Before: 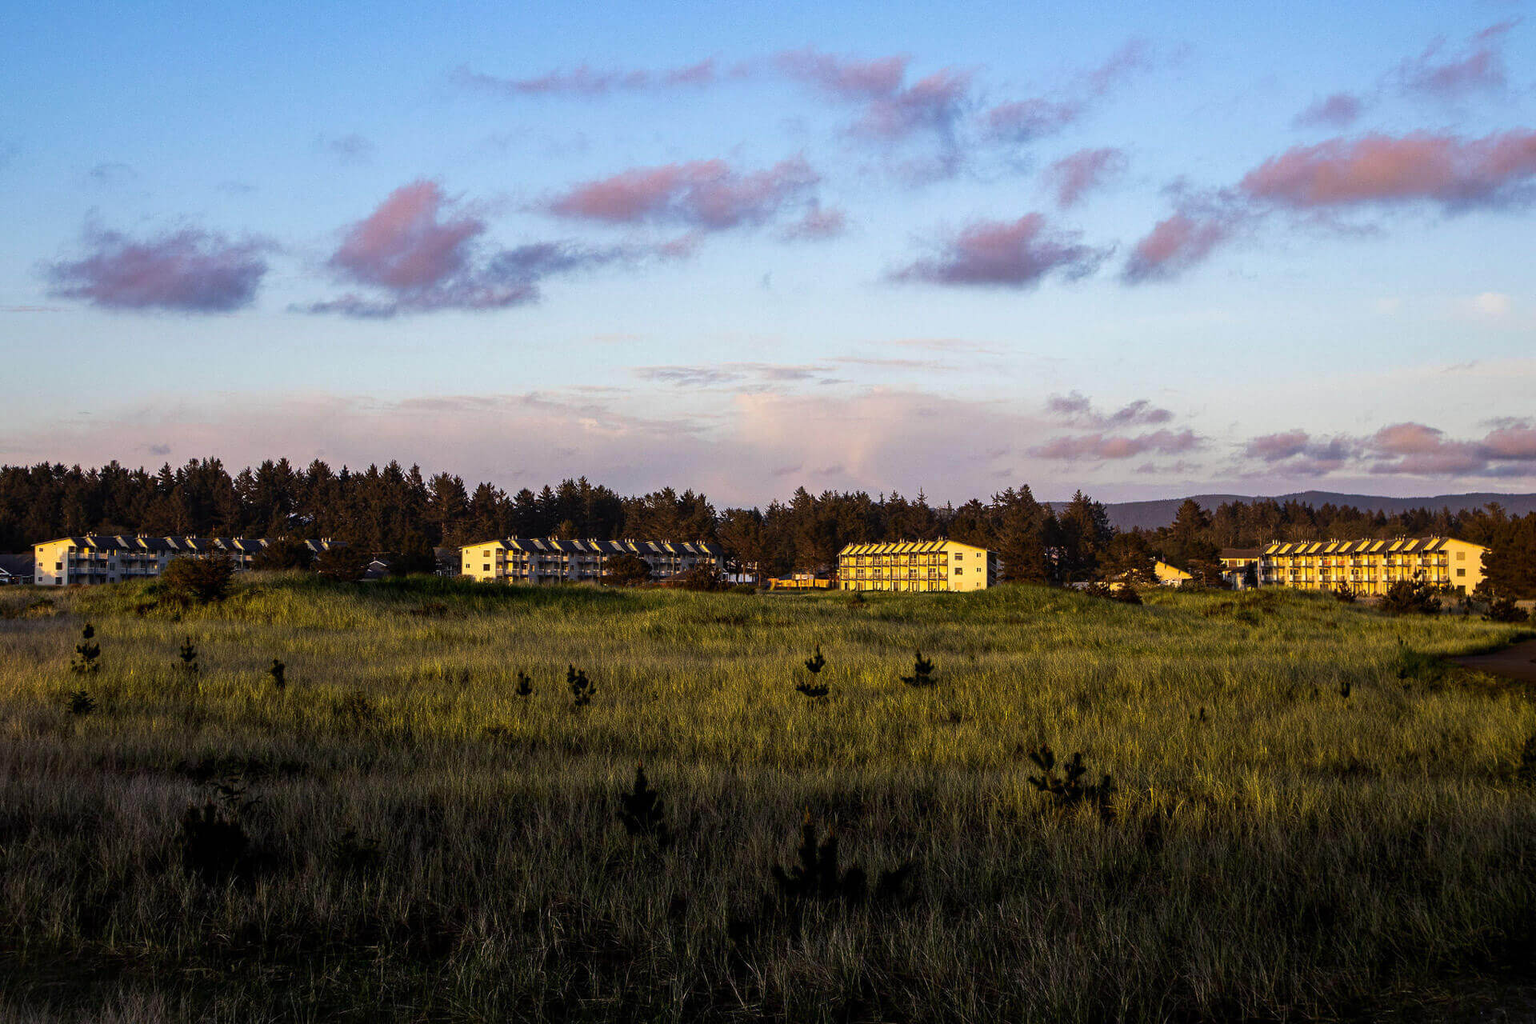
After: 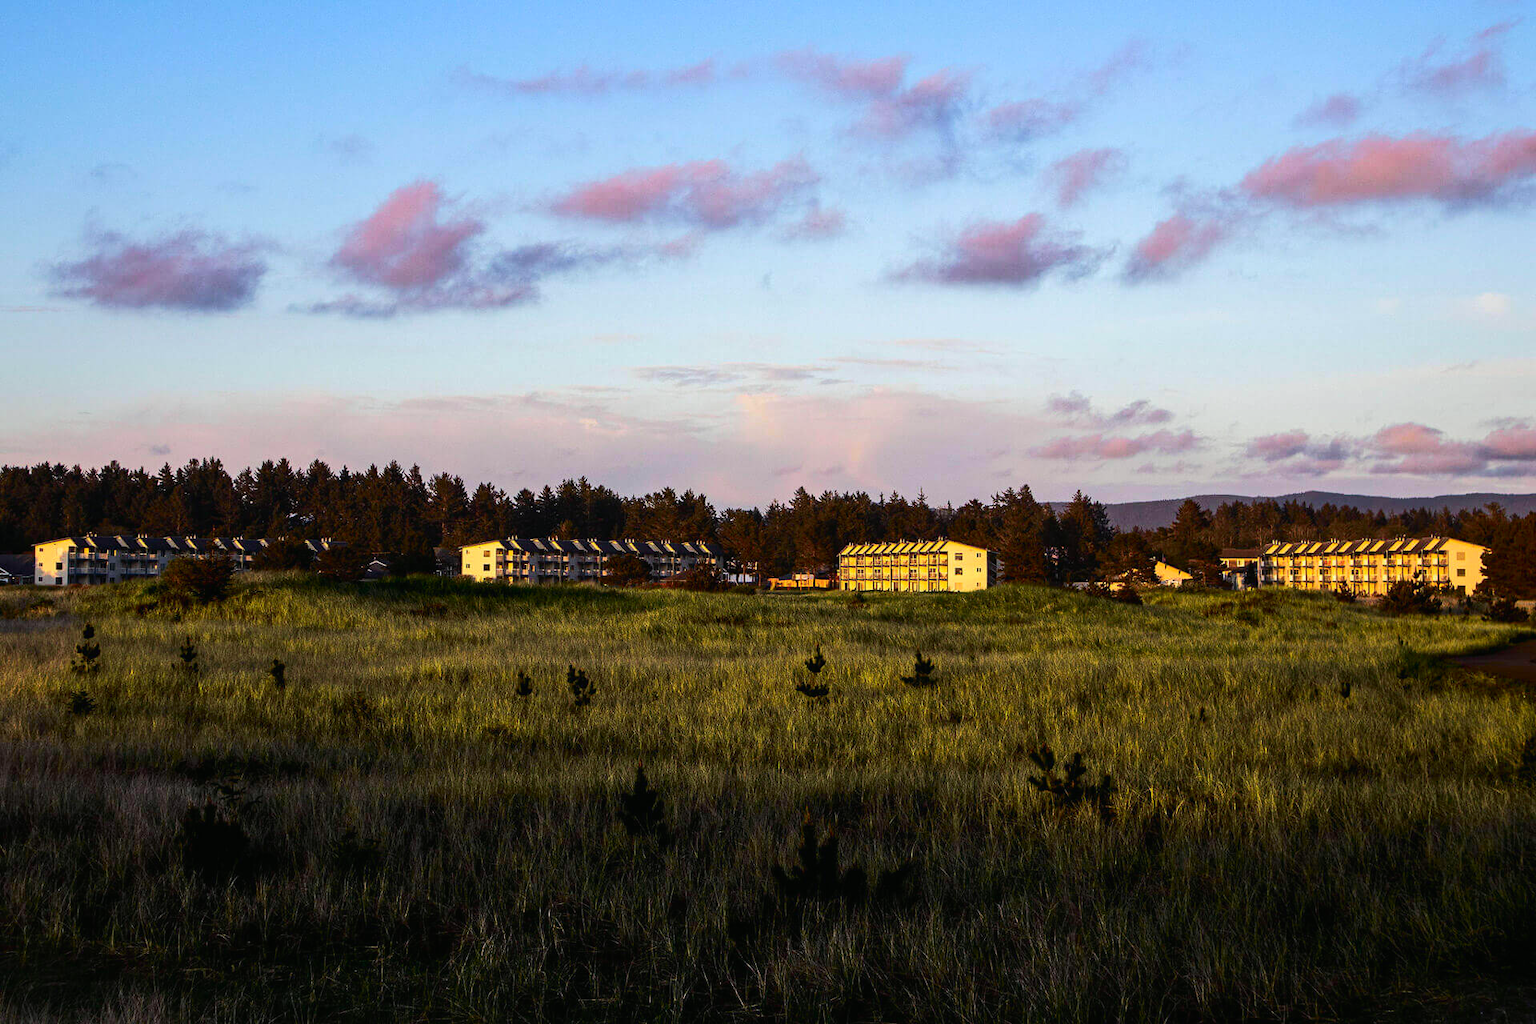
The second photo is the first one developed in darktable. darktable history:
tone curve: curves: ch0 [(0, 0.01) (0.037, 0.032) (0.131, 0.108) (0.275, 0.256) (0.483, 0.512) (0.61, 0.665) (0.696, 0.742) (0.792, 0.819) (0.911, 0.925) (0.997, 0.995)]; ch1 [(0, 0) (0.308, 0.29) (0.425, 0.411) (0.492, 0.488) (0.505, 0.503) (0.527, 0.531) (0.568, 0.594) (0.683, 0.702) (0.746, 0.77) (1, 1)]; ch2 [(0, 0) (0.246, 0.233) (0.36, 0.352) (0.415, 0.415) (0.485, 0.487) (0.502, 0.504) (0.525, 0.523) (0.539, 0.553) (0.587, 0.594) (0.636, 0.652) (0.711, 0.729) (0.845, 0.855) (0.998, 0.977)], color space Lab, independent channels, preserve colors none
